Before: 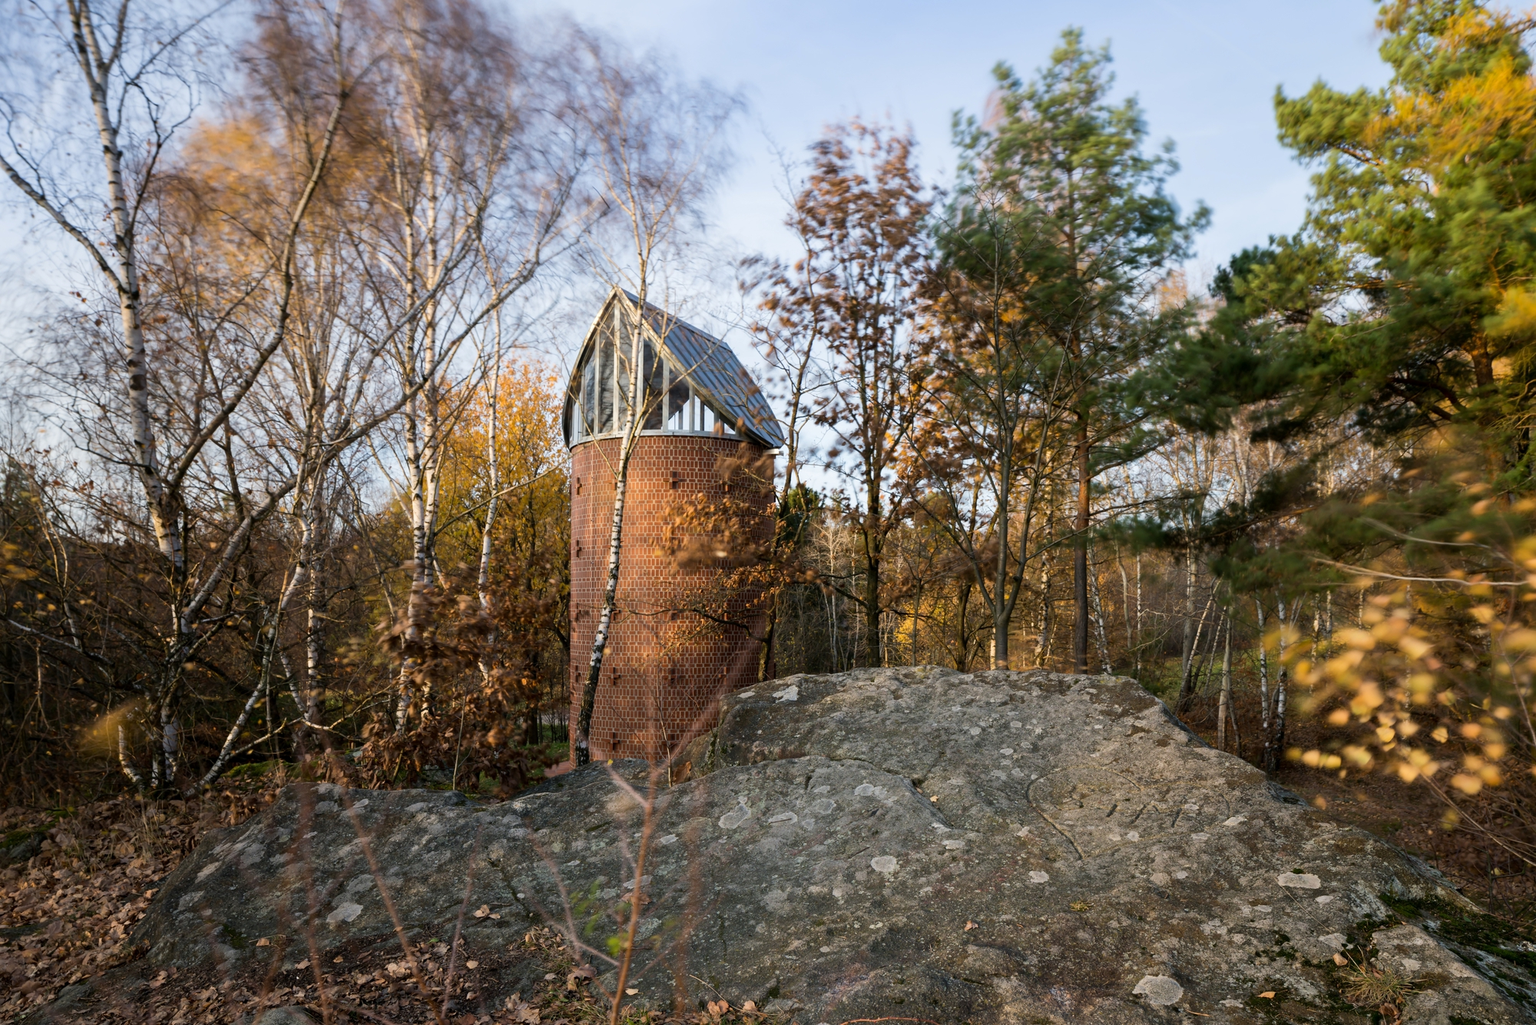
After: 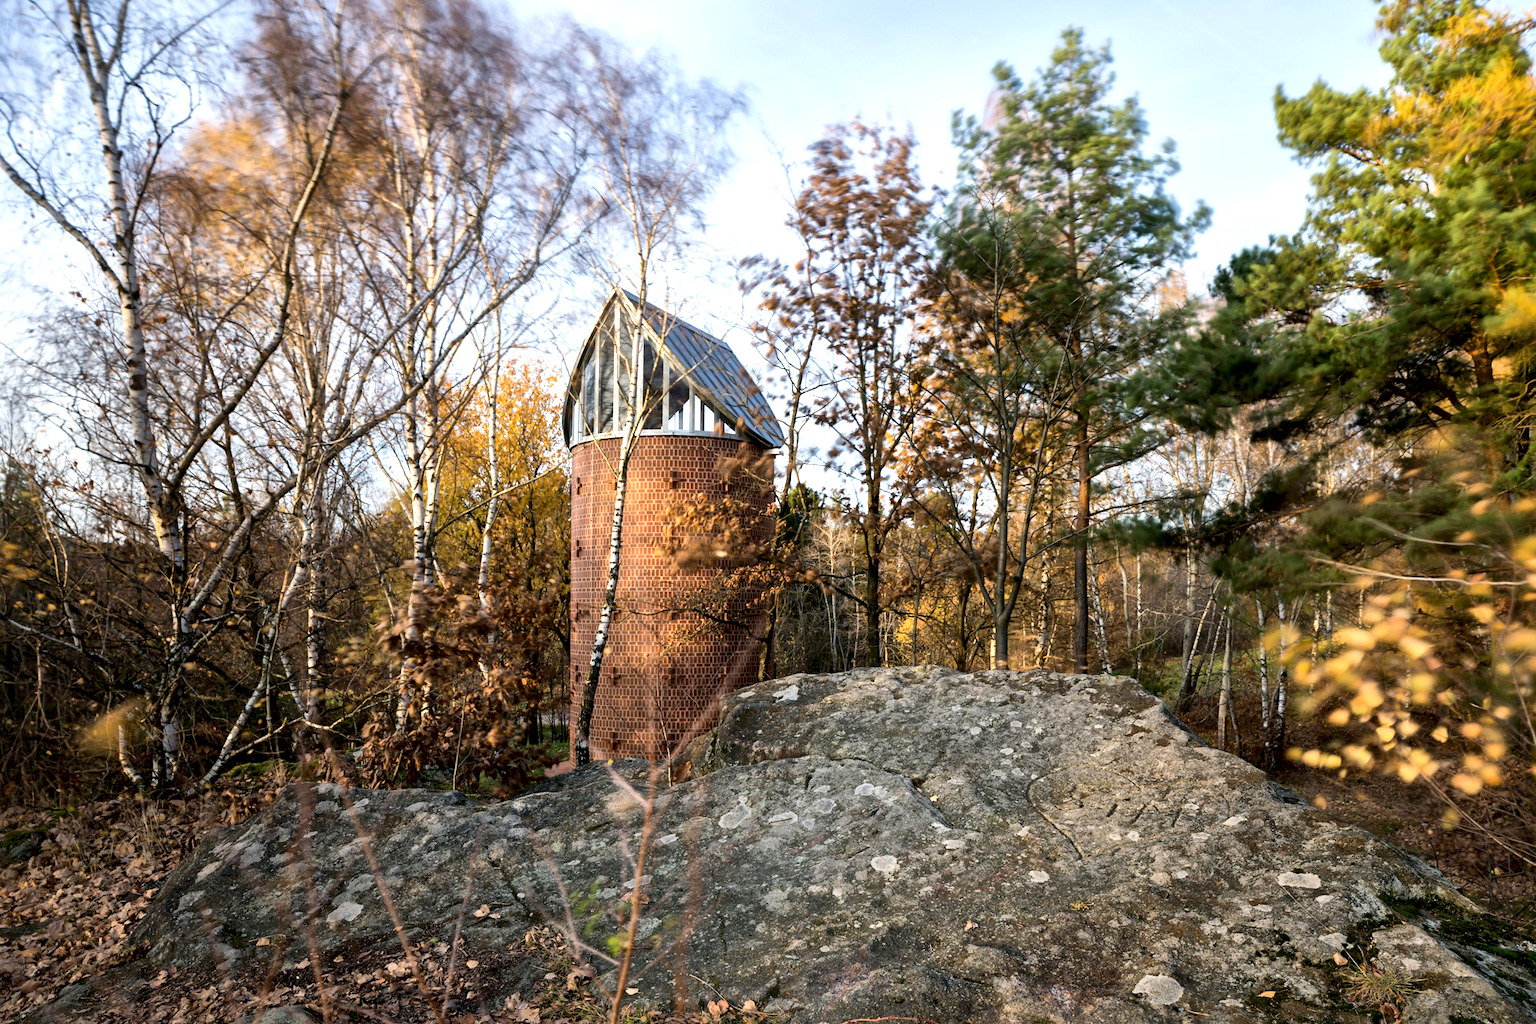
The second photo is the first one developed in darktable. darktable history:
local contrast: mode bilateral grid, contrast 20, coarseness 50, detail 159%, midtone range 0.2
exposure: black level correction 0.001, exposure 0.5 EV, compensate exposure bias true, compensate highlight preservation false
